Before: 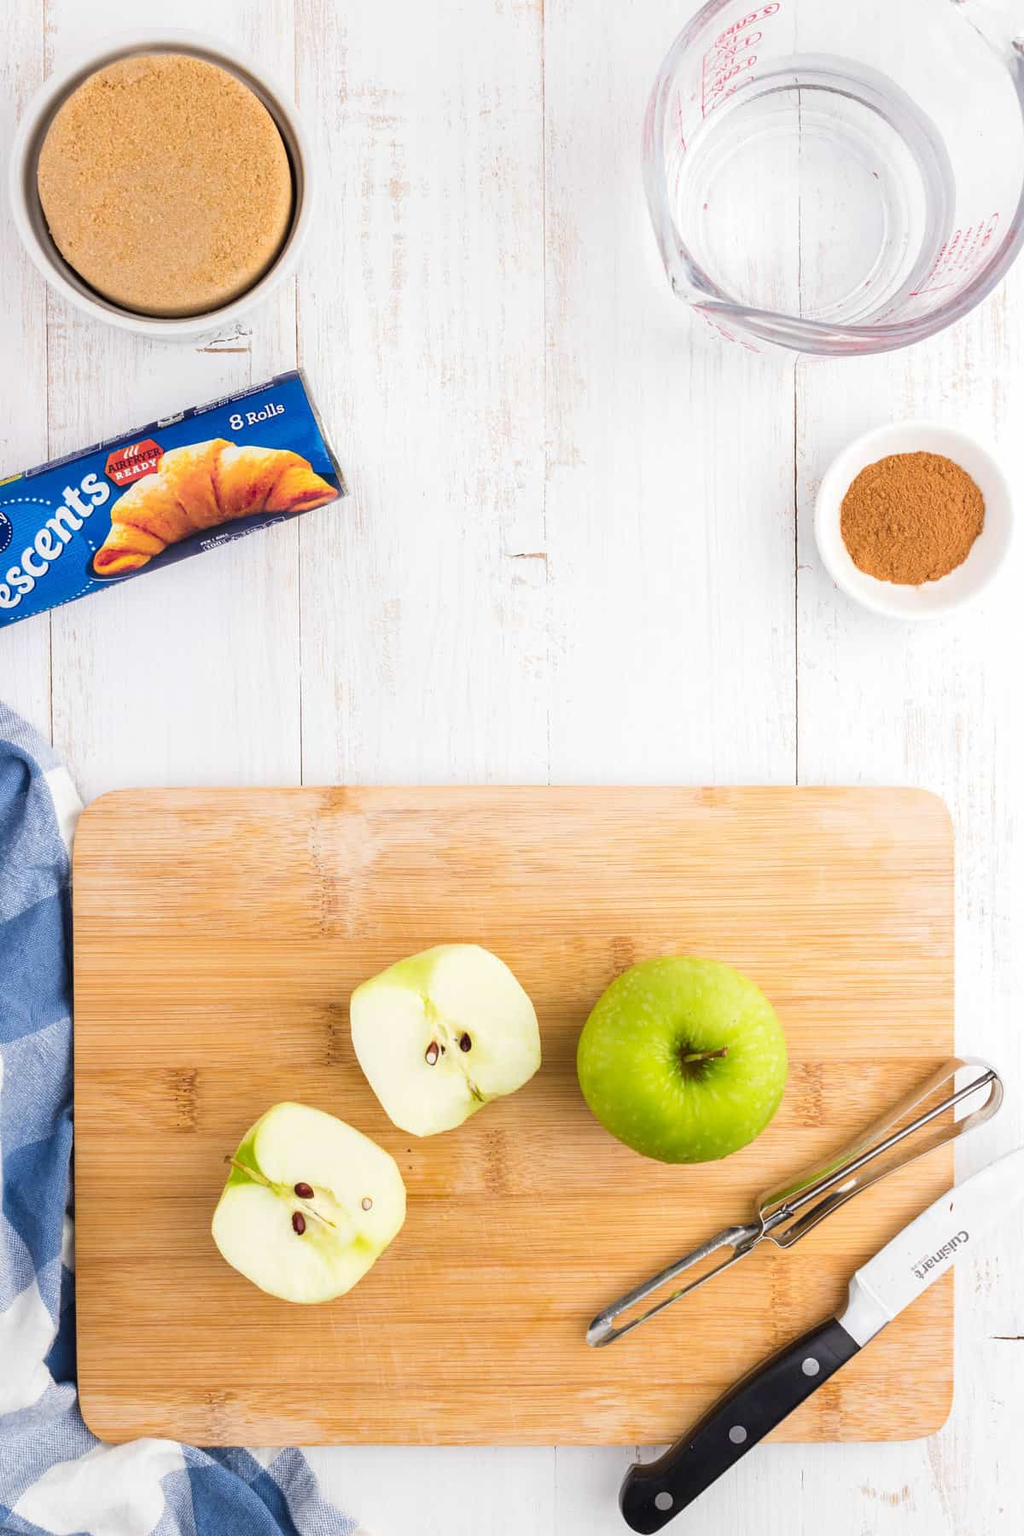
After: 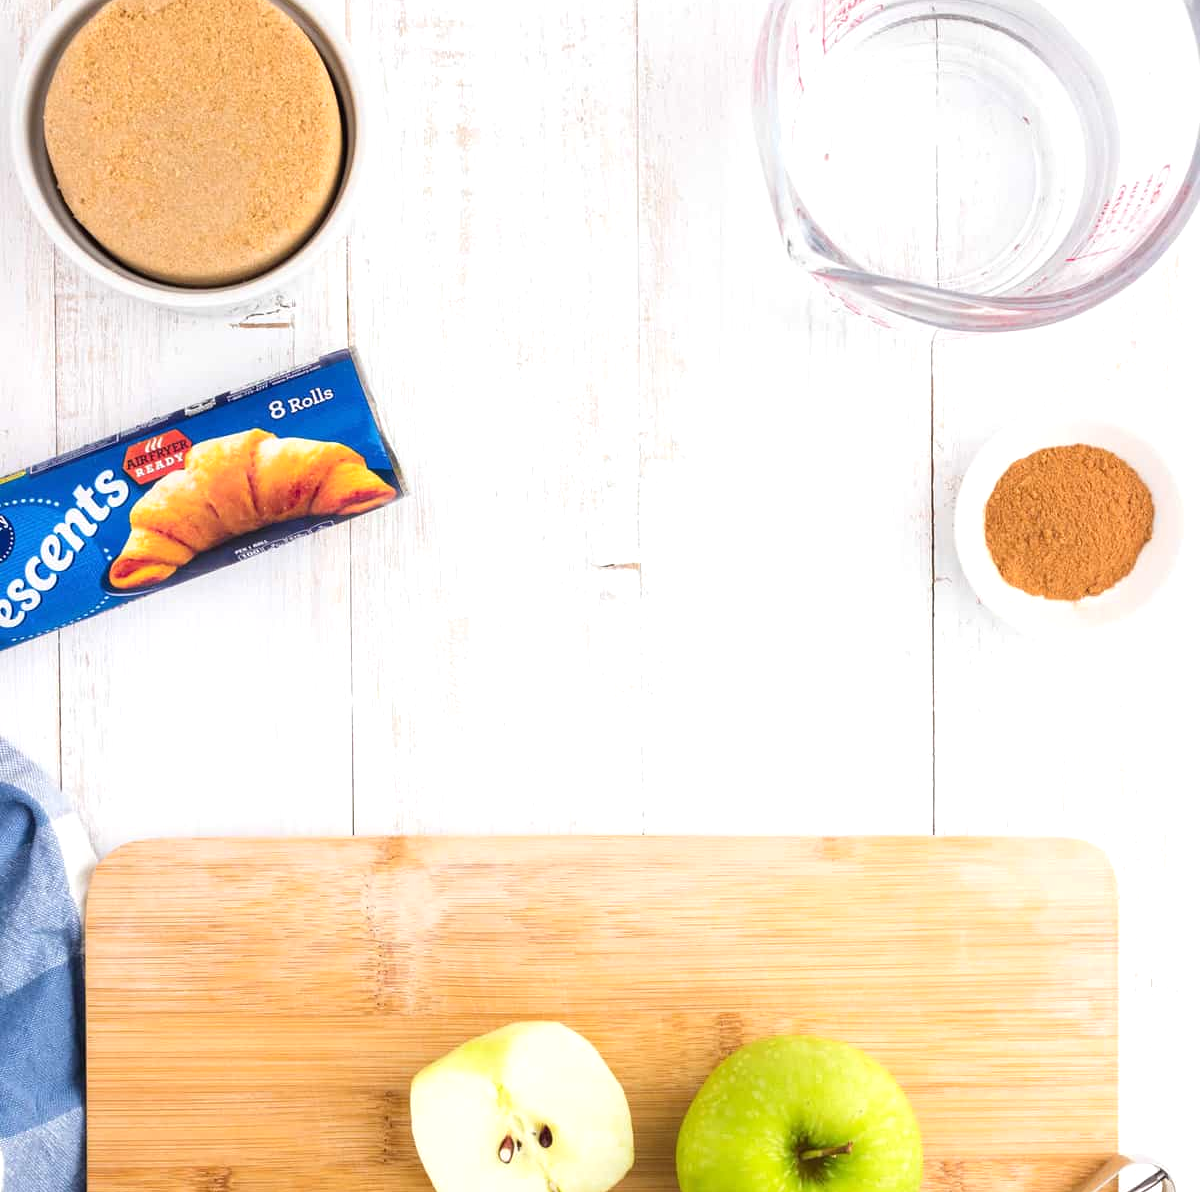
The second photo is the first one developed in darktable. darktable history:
exposure: exposure 0.271 EV, compensate exposure bias true, compensate highlight preservation false
crop and rotate: top 4.765%, bottom 28.965%
tone equalizer: on, module defaults
